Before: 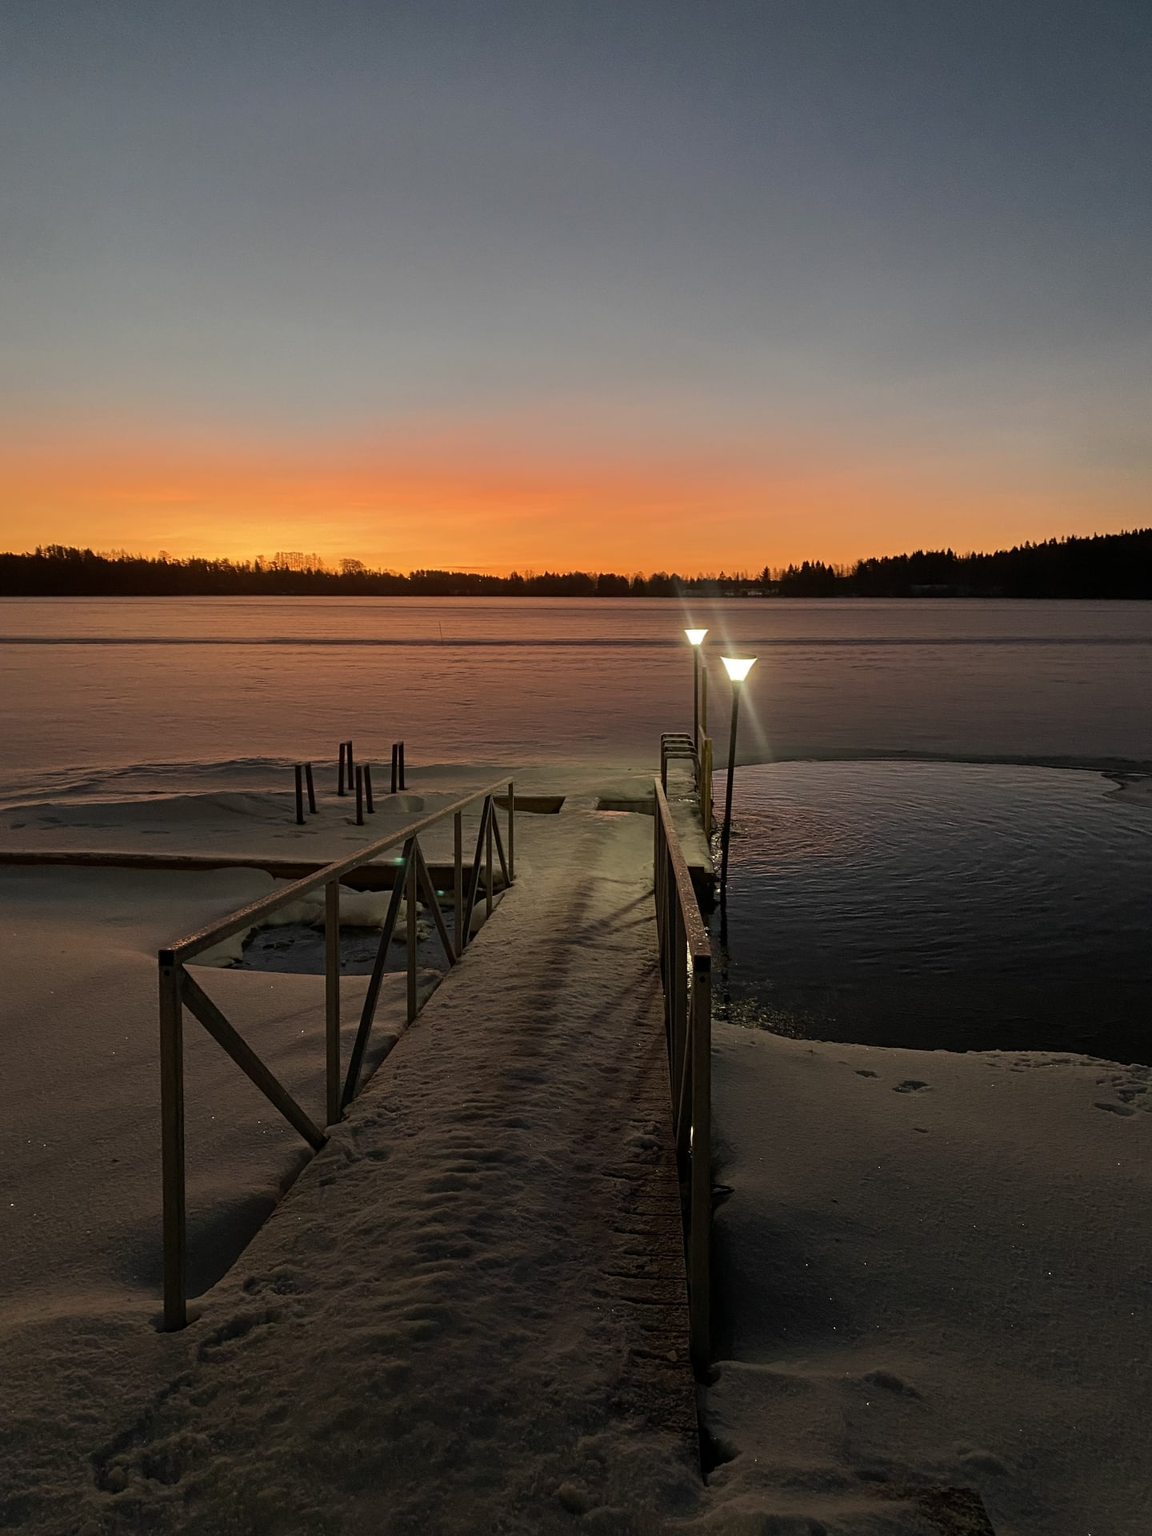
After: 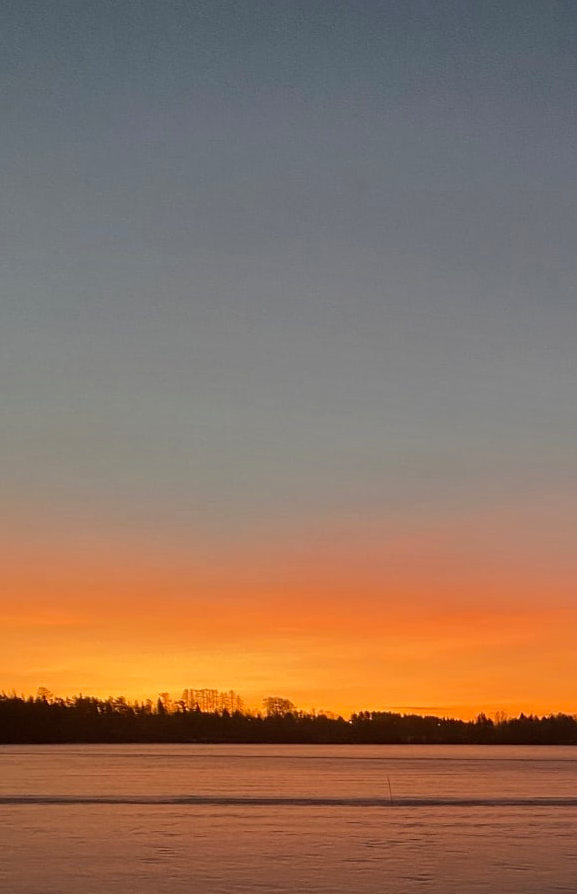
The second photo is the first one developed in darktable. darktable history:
shadows and highlights: shadows 20.98, highlights -81.3, soften with gaussian
crop and rotate: left 11.215%, top 0.054%, right 48.694%, bottom 53.368%
